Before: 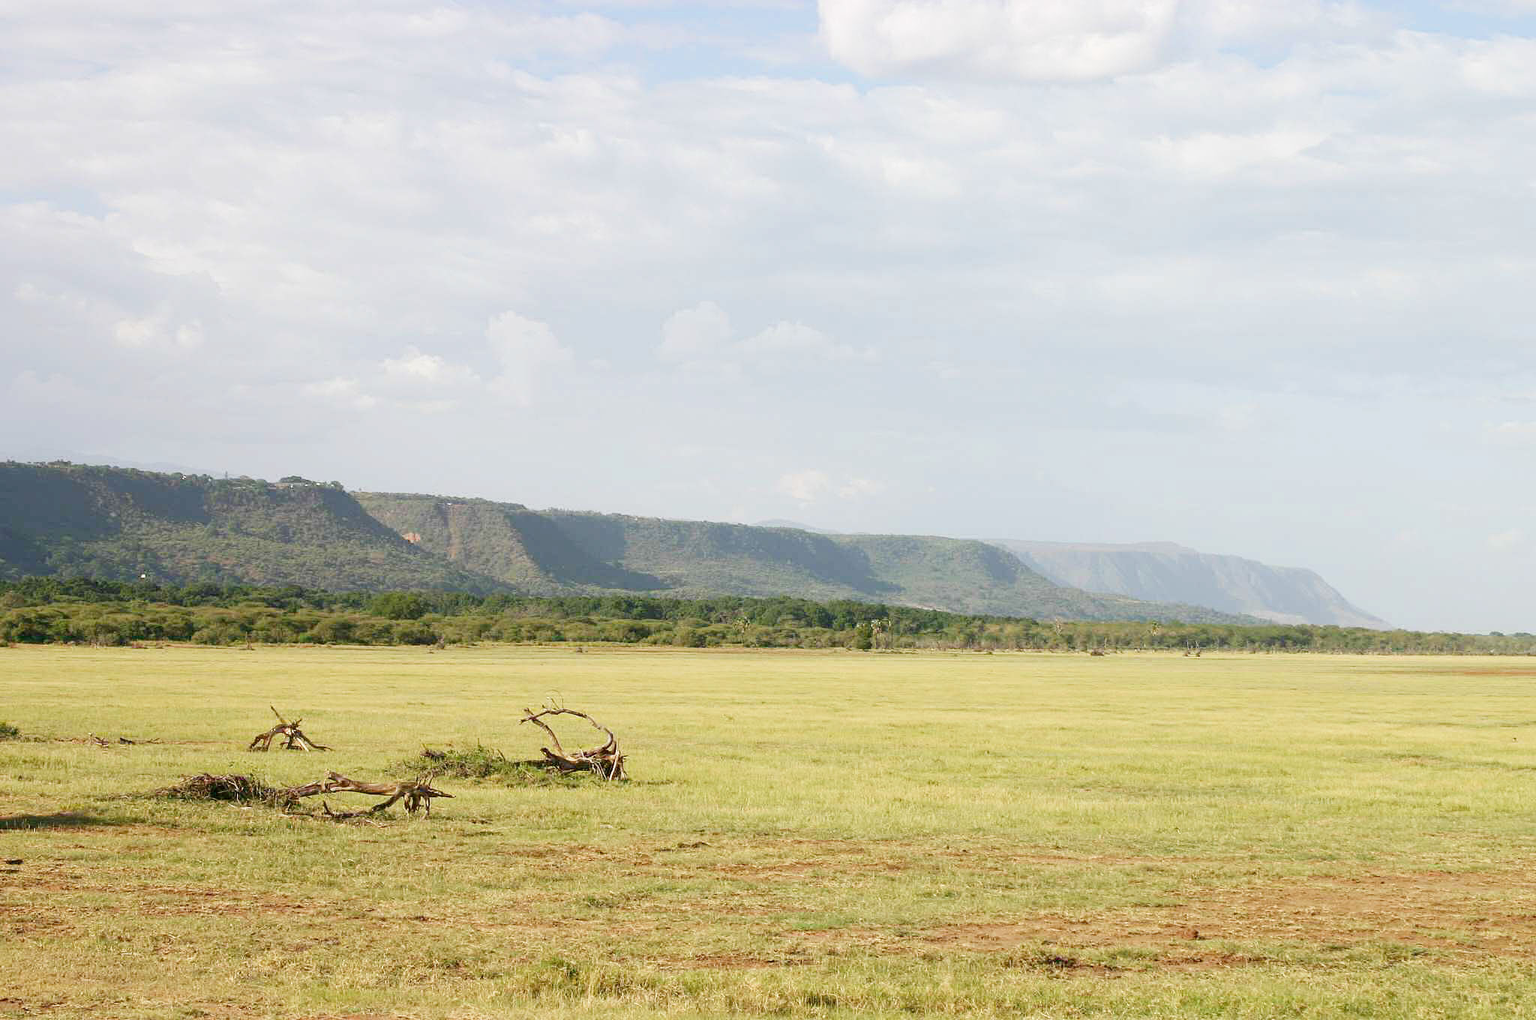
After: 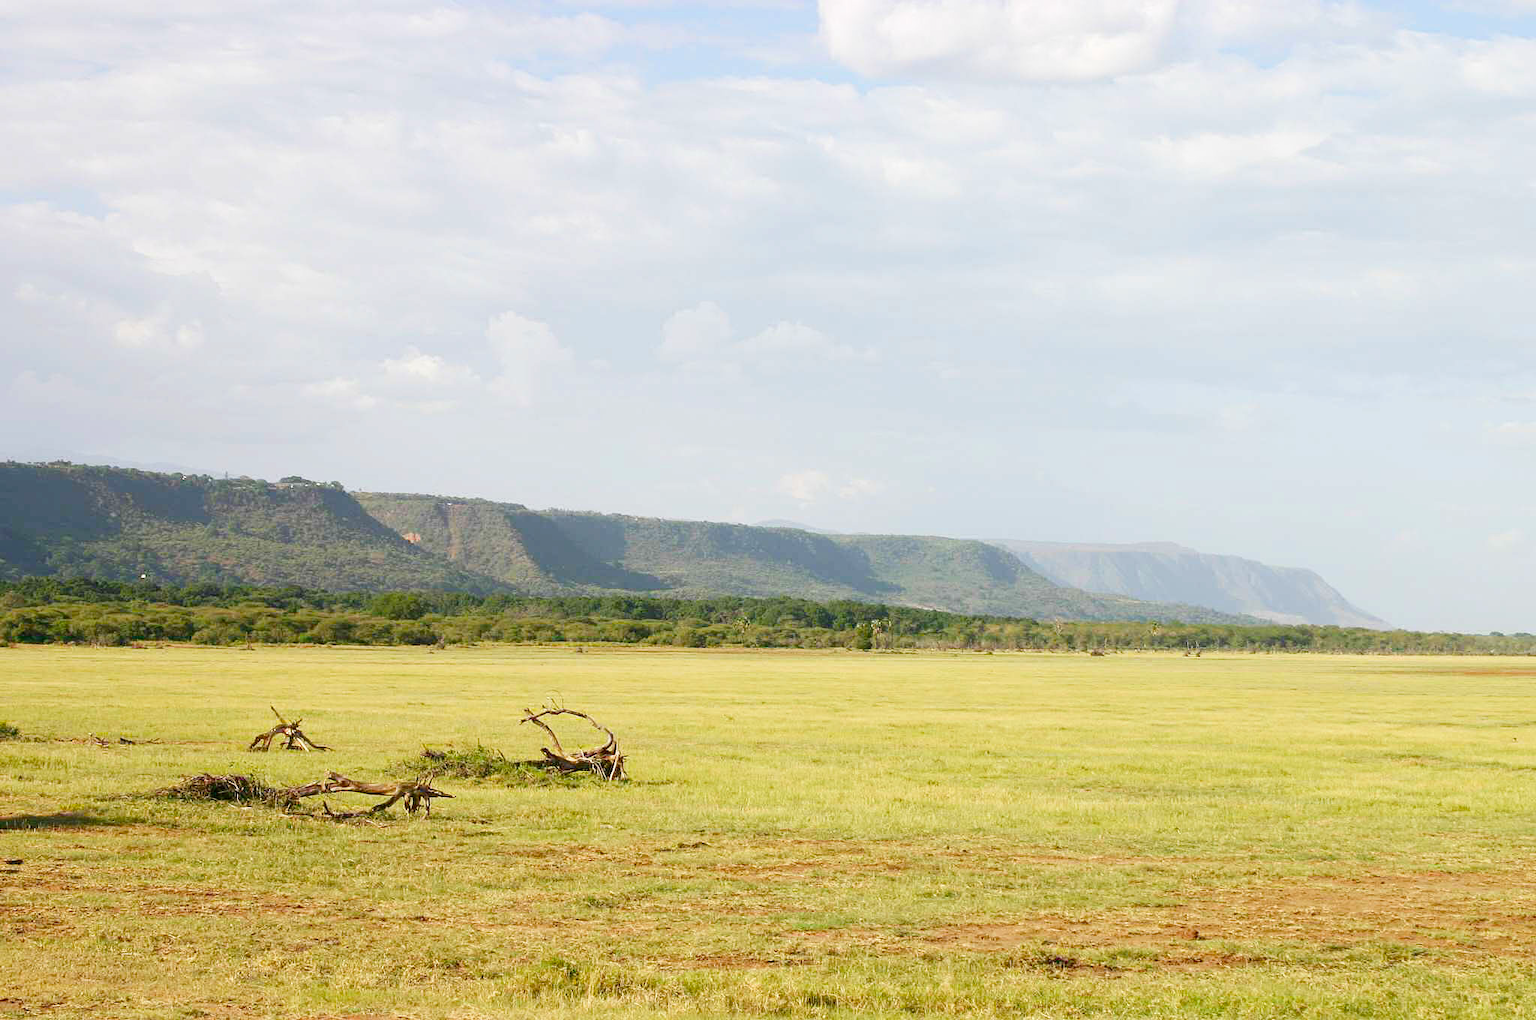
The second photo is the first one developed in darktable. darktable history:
contrast brightness saturation: contrast 0.04, saturation 0.07
color balance: output saturation 110%
shadows and highlights: shadows 12, white point adjustment 1.2, highlights -0.36, soften with gaussian
tone equalizer: on, module defaults
